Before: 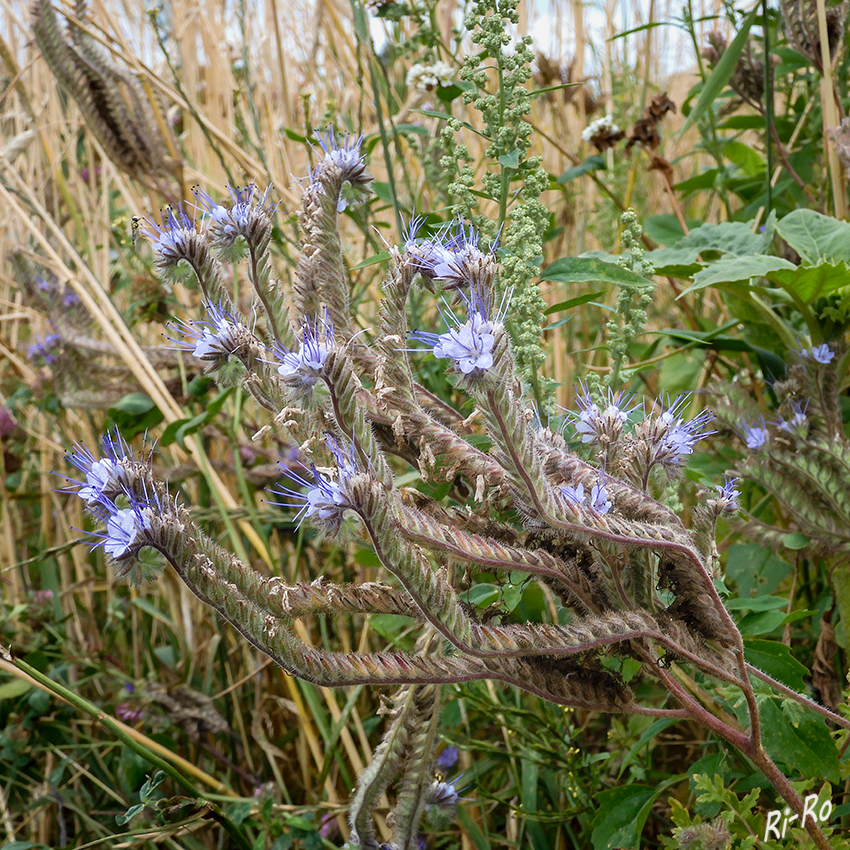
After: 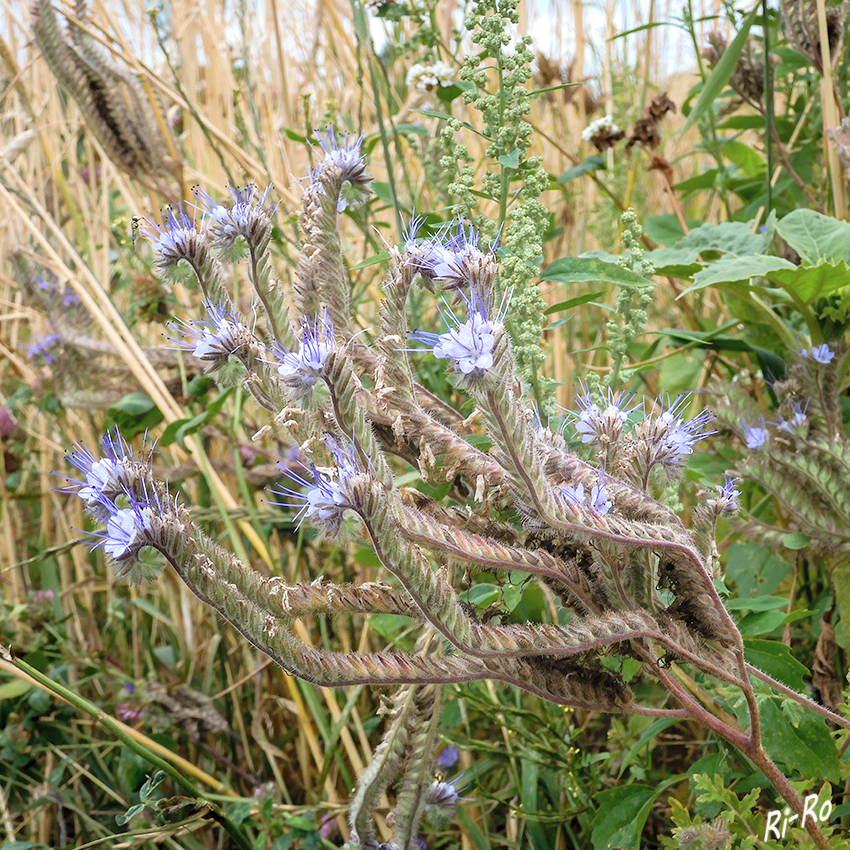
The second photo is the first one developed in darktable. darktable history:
exposure: black level correction 0.001, exposure 0.191 EV, compensate highlight preservation false
contrast brightness saturation: brightness 0.13
